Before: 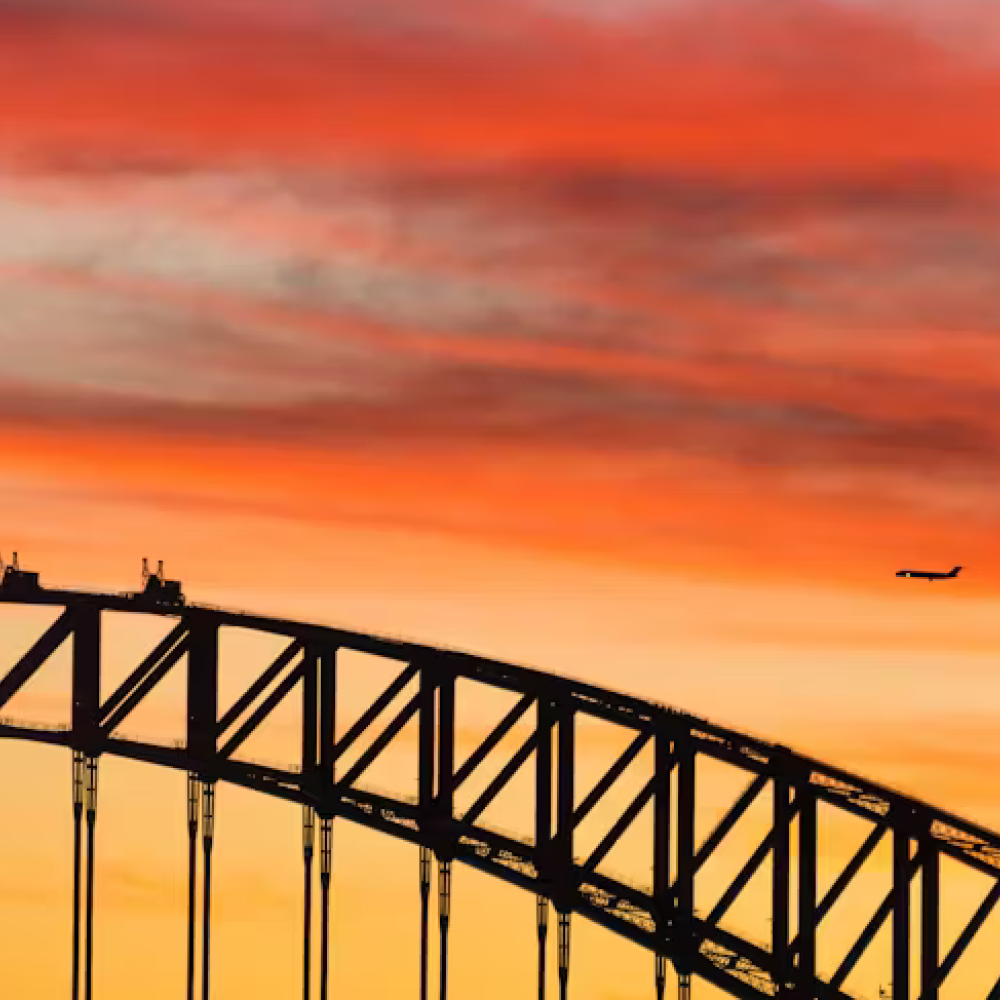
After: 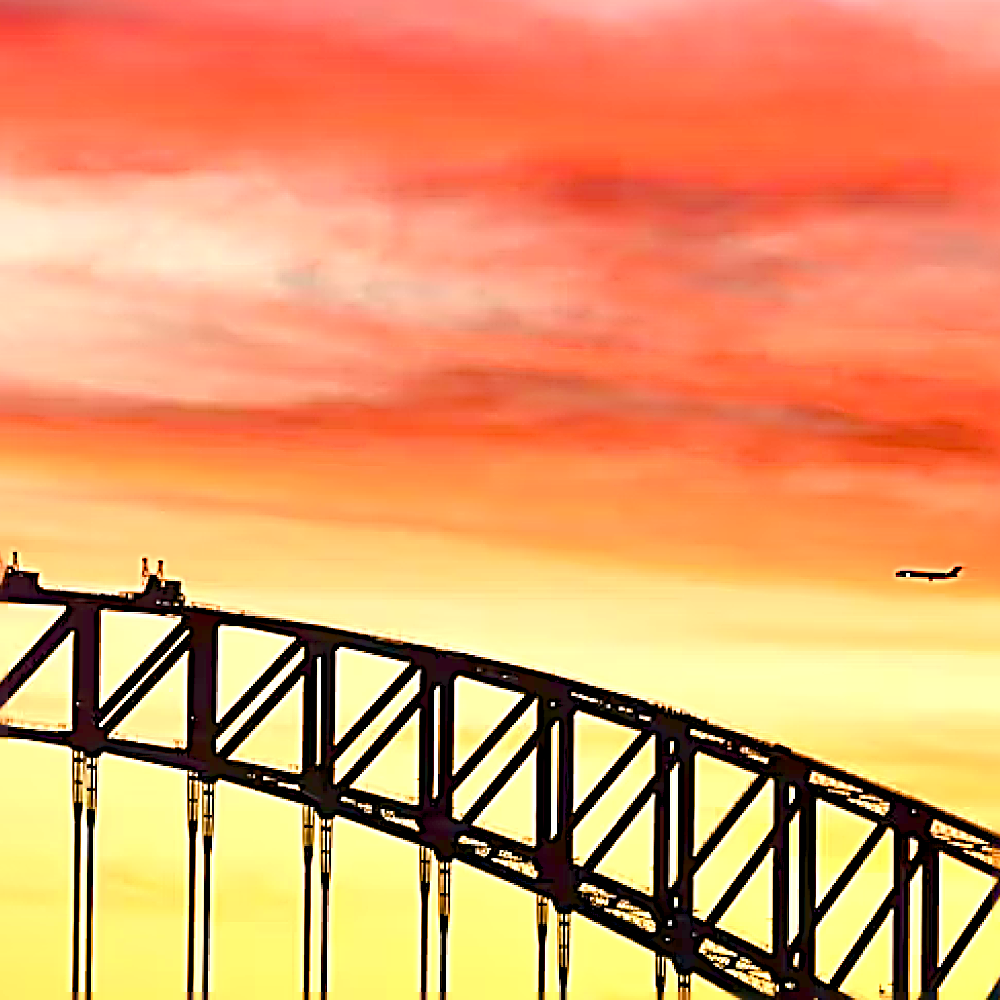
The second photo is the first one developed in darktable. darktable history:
exposure: black level correction 0, exposure 1.2 EV, compensate exposure bias true, compensate highlight preservation false
color balance rgb: global offset › luminance -0.5%, perceptual saturation grading › highlights -17.77%, perceptual saturation grading › mid-tones 33.1%, perceptual saturation grading › shadows 50.52%, perceptual brilliance grading › highlights 10.8%, perceptual brilliance grading › shadows -10.8%, global vibrance 24.22%, contrast -25%
sharpen: radius 3.158, amount 1.731
